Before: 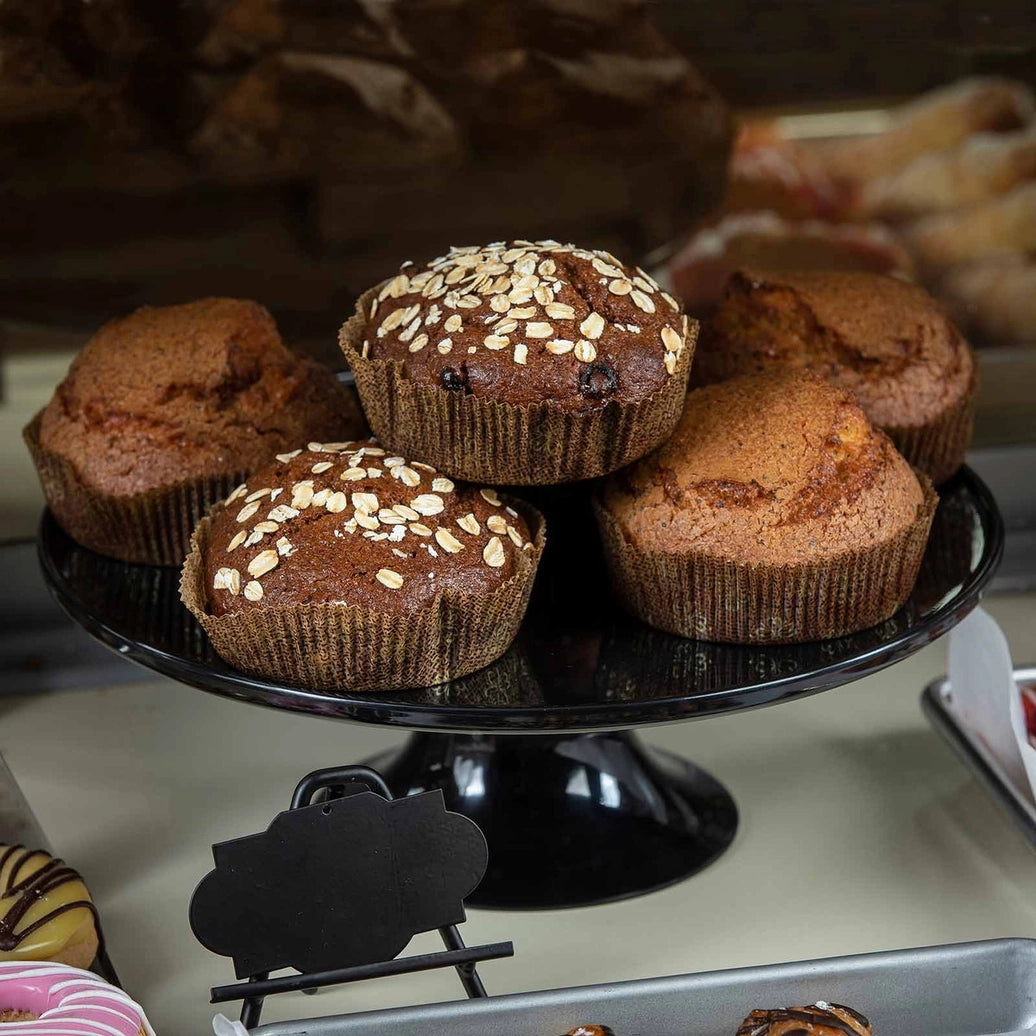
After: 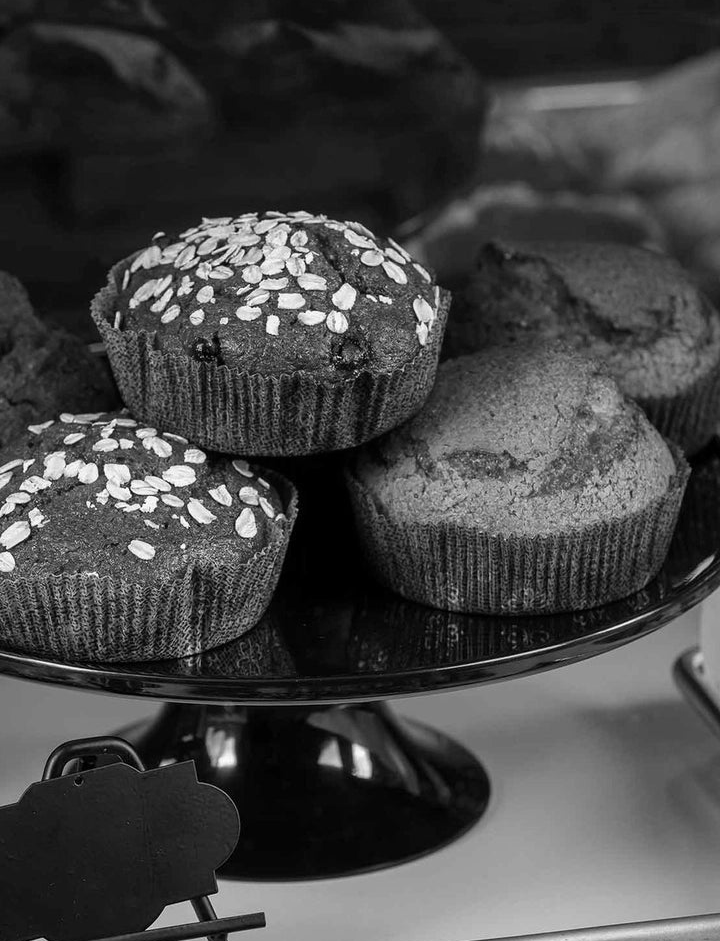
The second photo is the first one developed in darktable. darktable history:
crop and rotate: left 24.034%, top 2.838%, right 6.406%, bottom 6.299%
monochrome: on, module defaults
